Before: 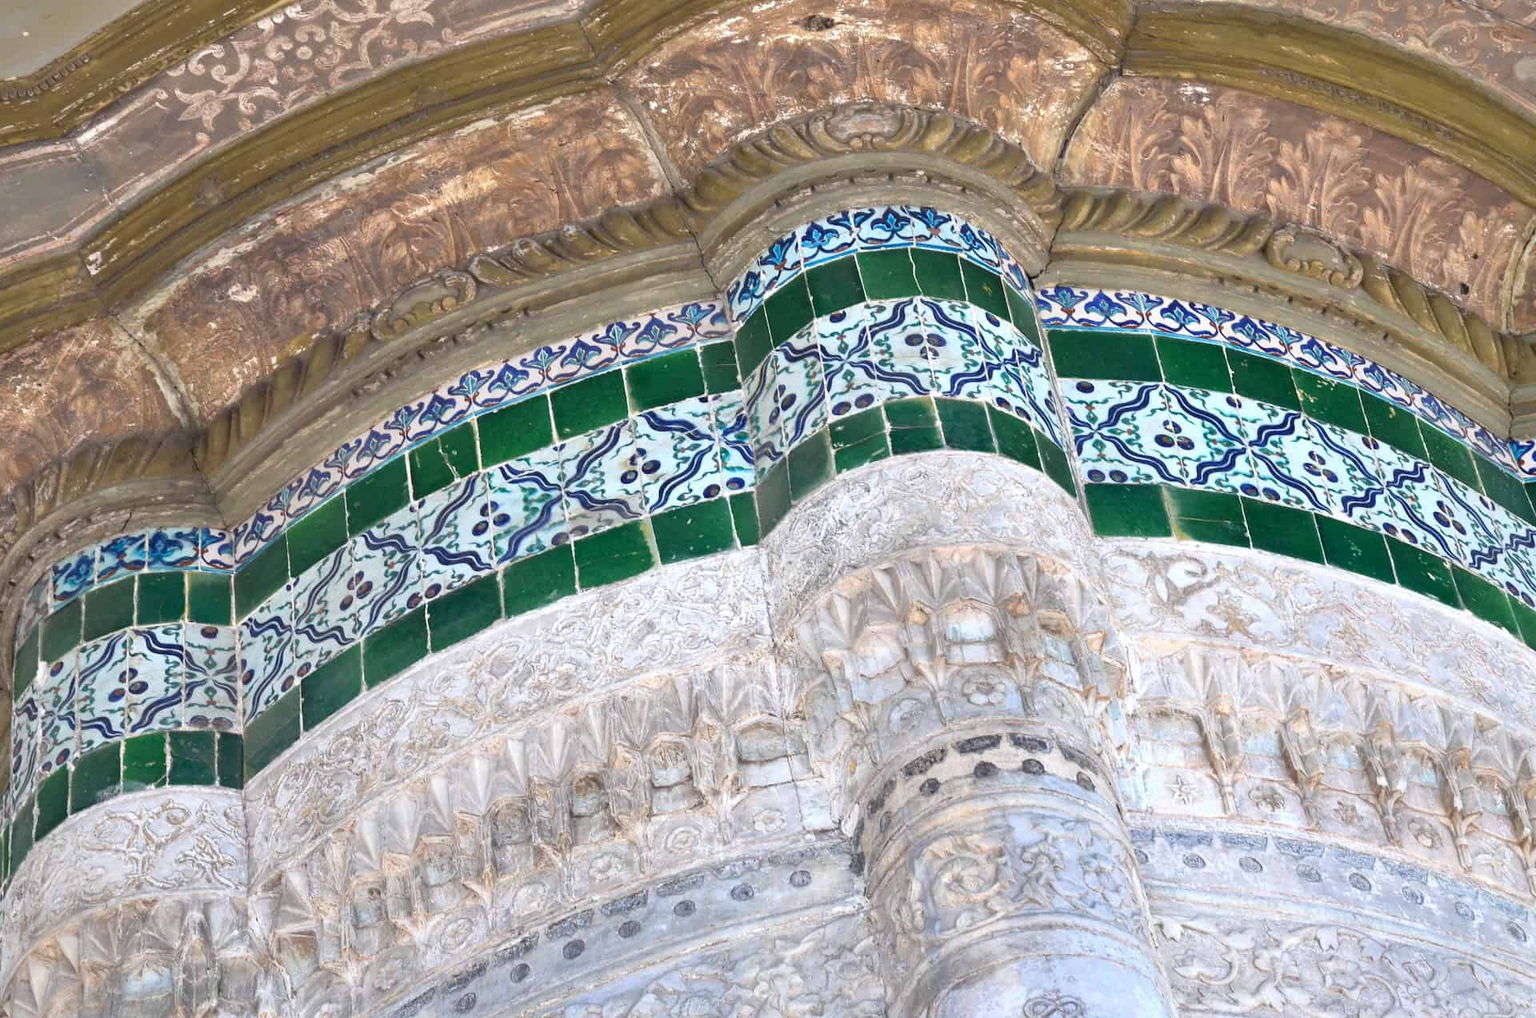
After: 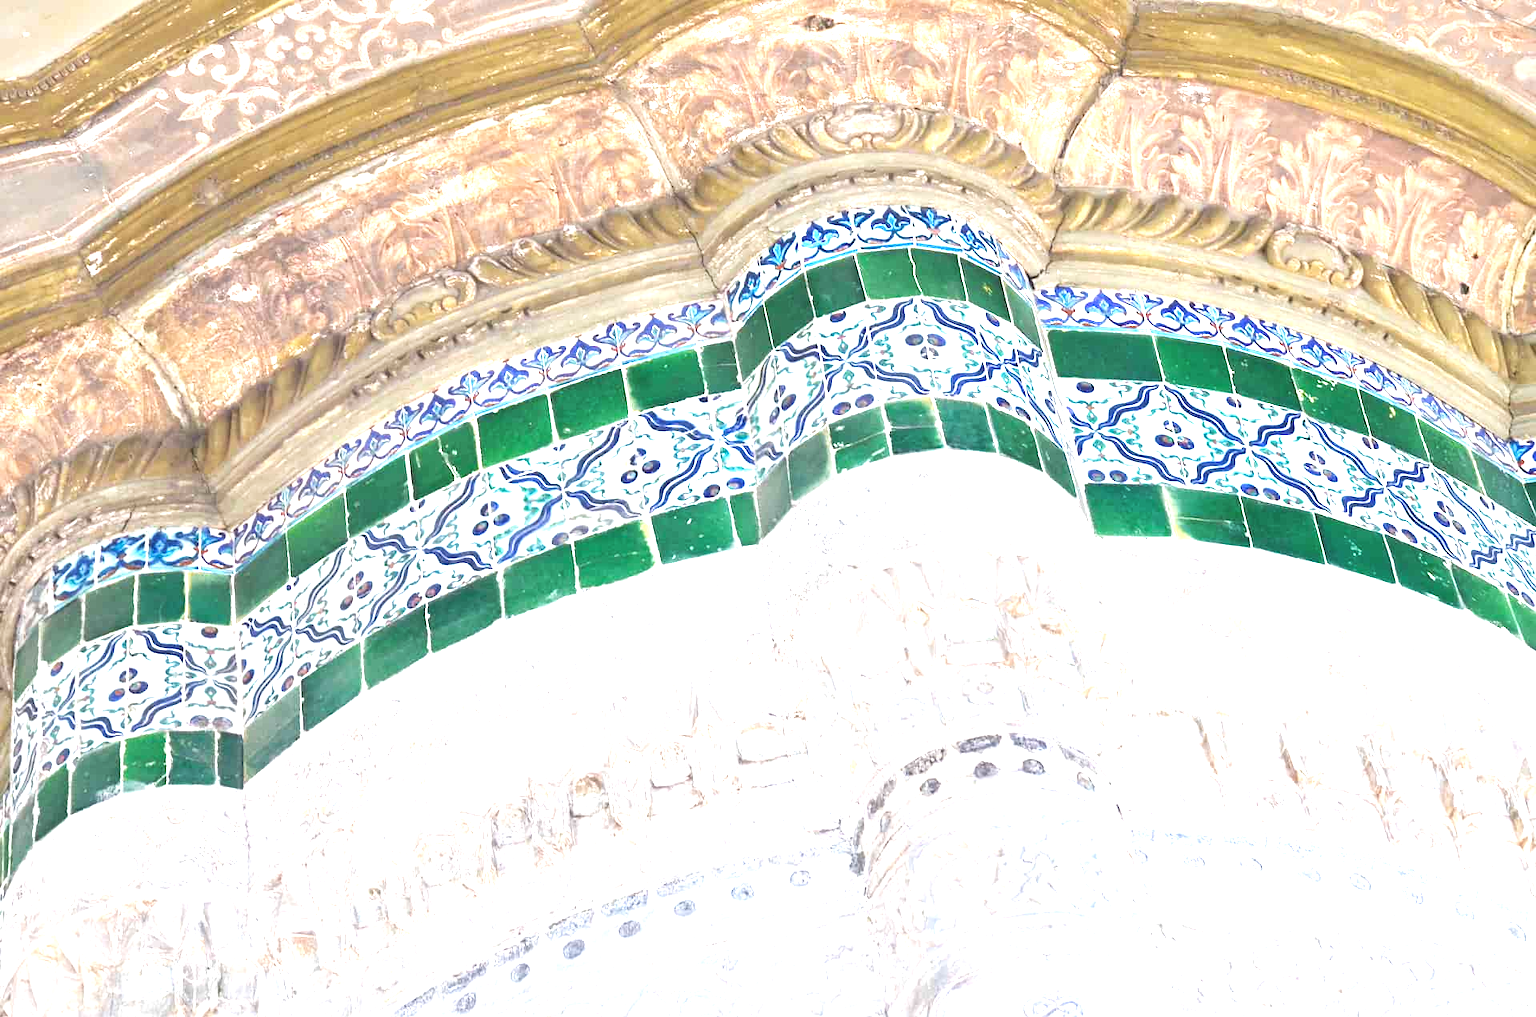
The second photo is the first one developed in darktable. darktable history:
tone curve: curves: ch0 [(0, 0.024) (0.119, 0.146) (0.474, 0.485) (0.718, 0.739) (0.817, 0.839) (1, 0.998)]; ch1 [(0, 0) (0.377, 0.416) (0.439, 0.451) (0.477, 0.477) (0.501, 0.503) (0.538, 0.544) (0.58, 0.602) (0.664, 0.676) (0.783, 0.804) (1, 1)]; ch2 [(0, 0) (0.38, 0.405) (0.463, 0.456) (0.498, 0.497) (0.524, 0.535) (0.578, 0.576) (0.648, 0.665) (1, 1)], preserve colors none
exposure: black level correction 0, exposure 1.593 EV, compensate highlight preservation false
